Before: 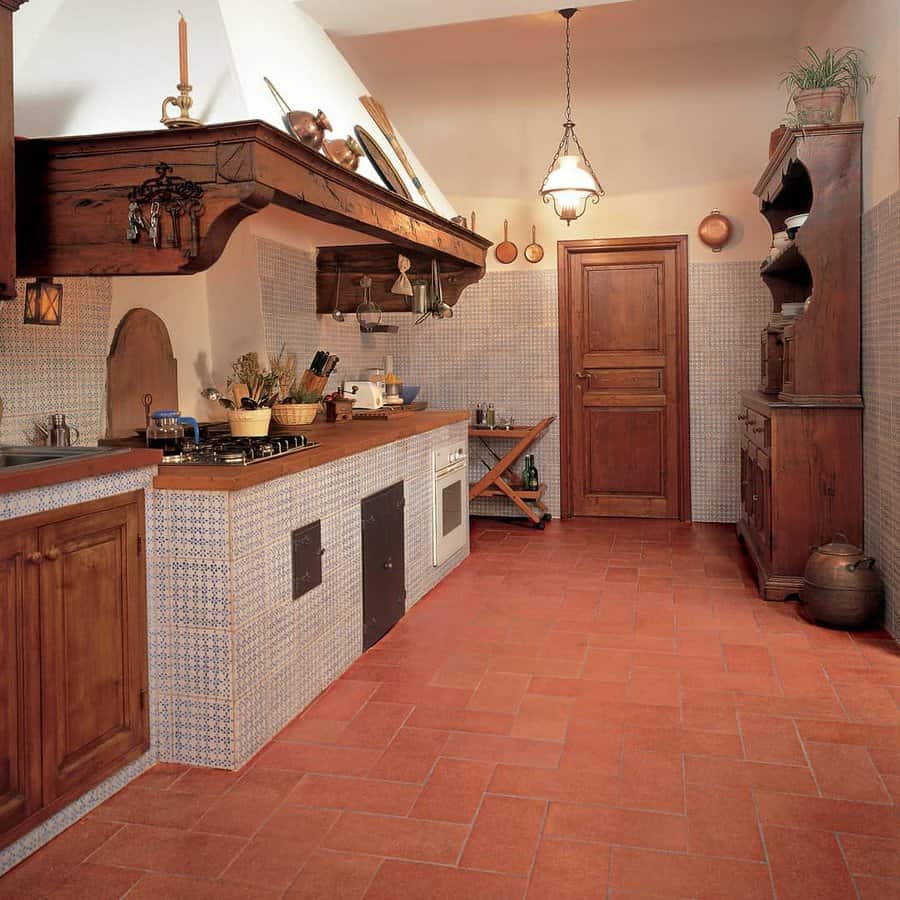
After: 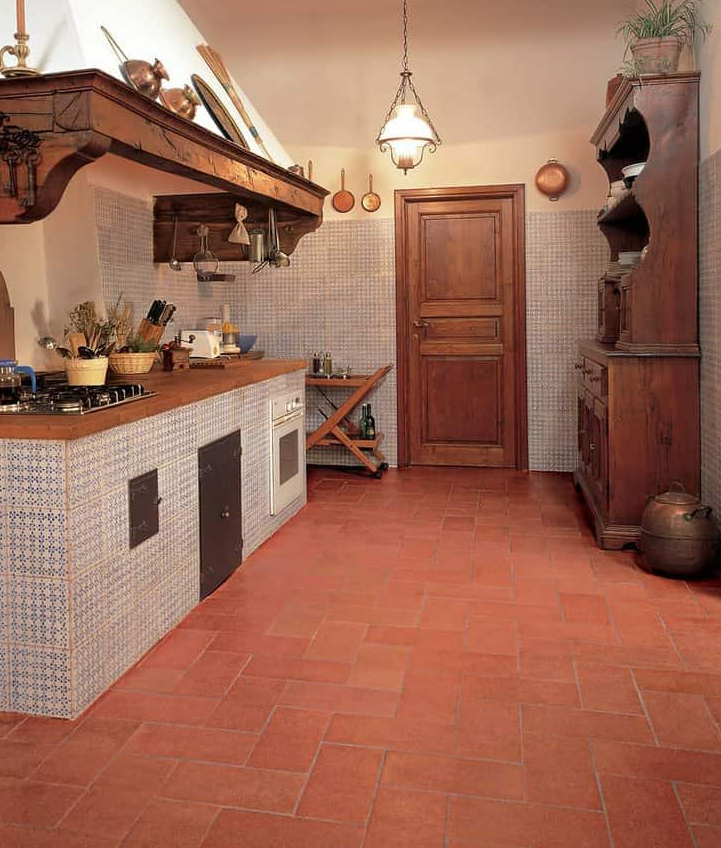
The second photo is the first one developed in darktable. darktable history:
tone equalizer: on, module defaults
crop and rotate: left 18.146%, top 5.77%, right 1.707%
